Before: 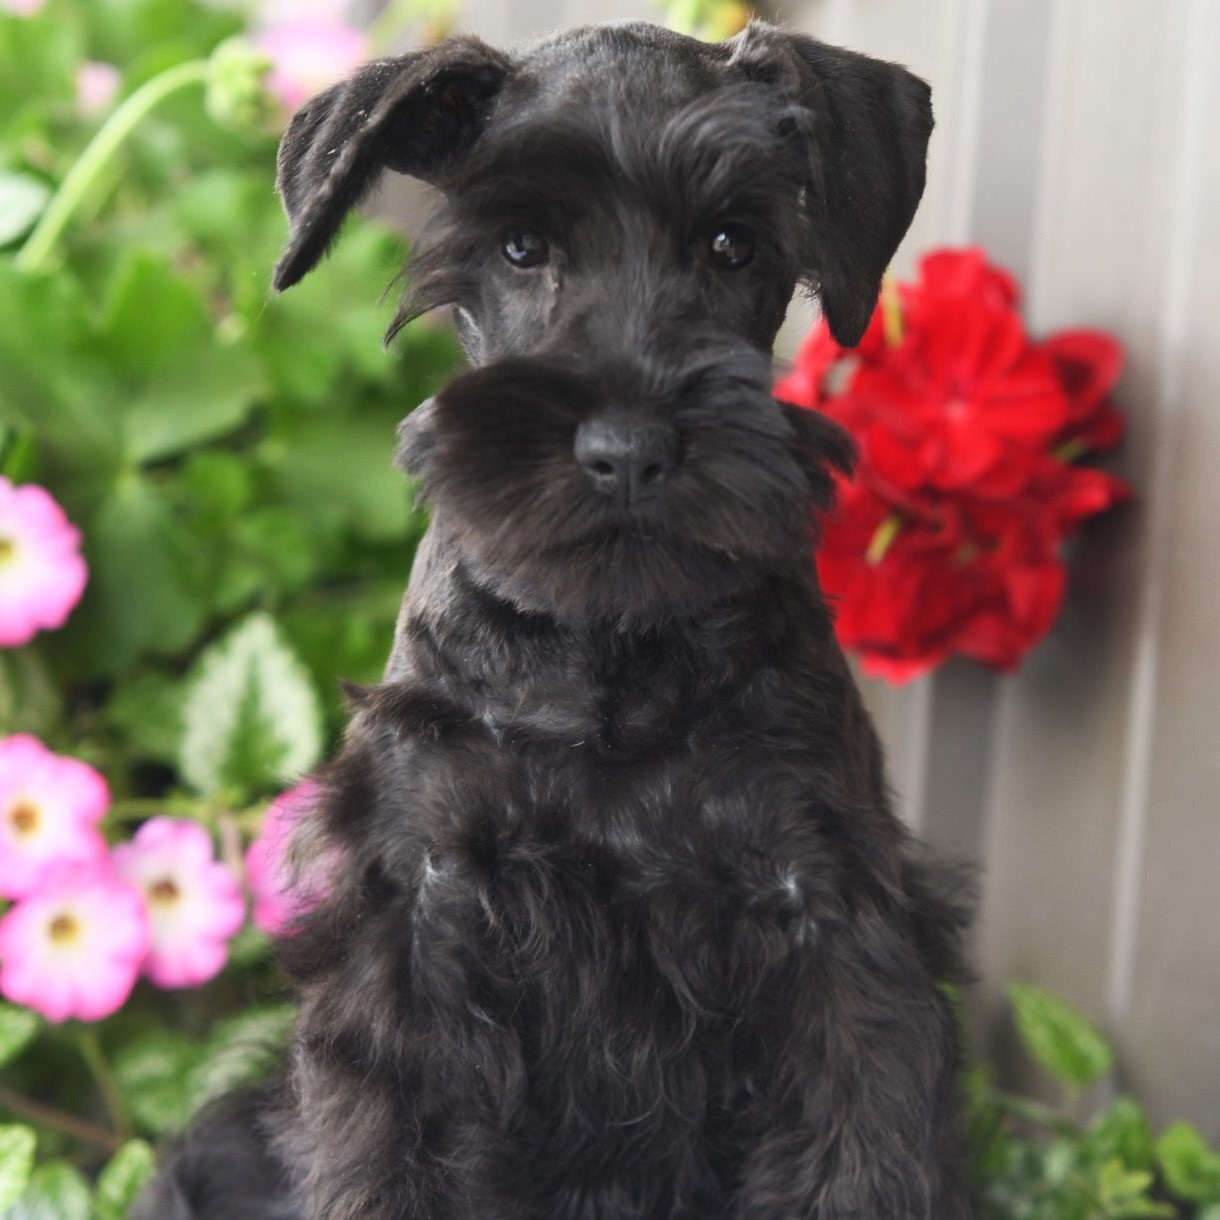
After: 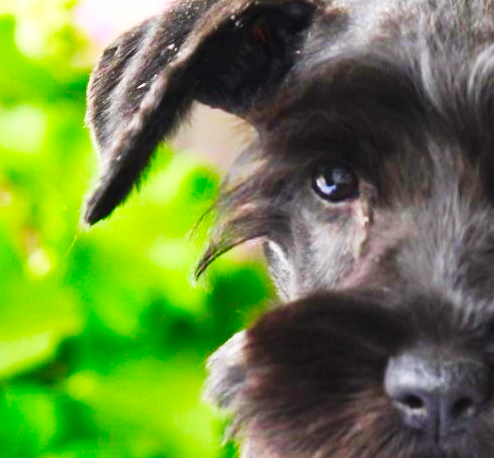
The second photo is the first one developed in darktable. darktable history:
crop: left 15.64%, top 5.434%, right 43.831%, bottom 56.977%
color balance rgb: perceptual saturation grading › global saturation 9.878%, global vibrance 20%
base curve: curves: ch0 [(0, 0) (0.007, 0.004) (0.027, 0.03) (0.046, 0.07) (0.207, 0.54) (0.442, 0.872) (0.673, 0.972) (1, 1)], preserve colors none
contrast brightness saturation: saturation 0.509
shadows and highlights: shadows 36.29, highlights -27.78, soften with gaussian
